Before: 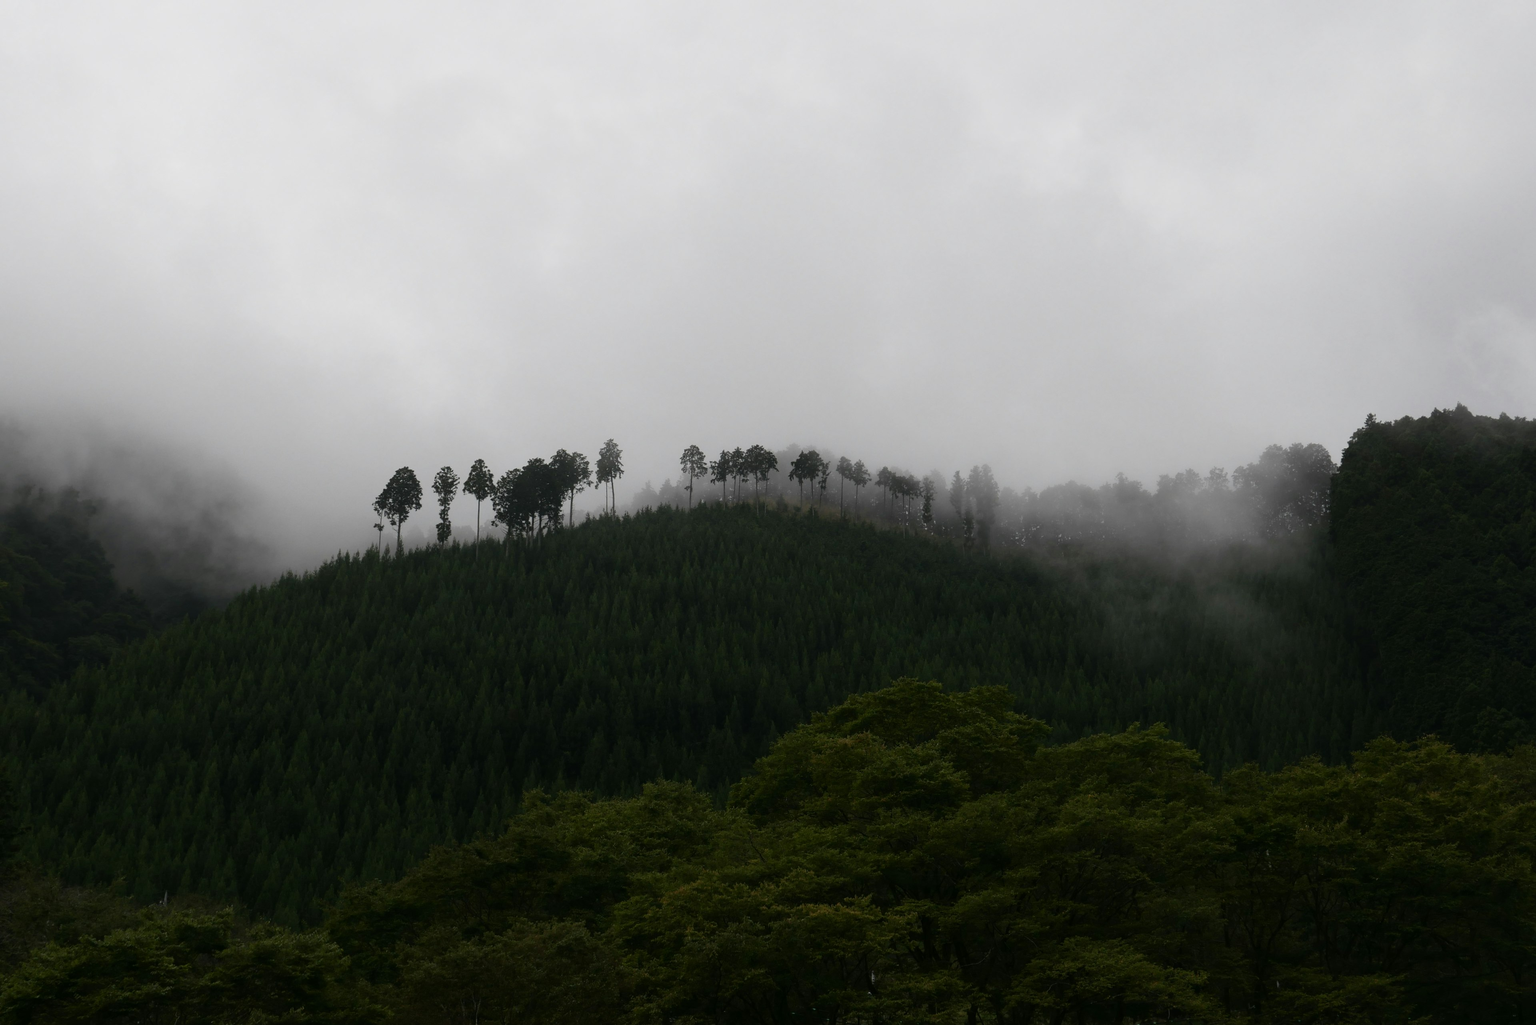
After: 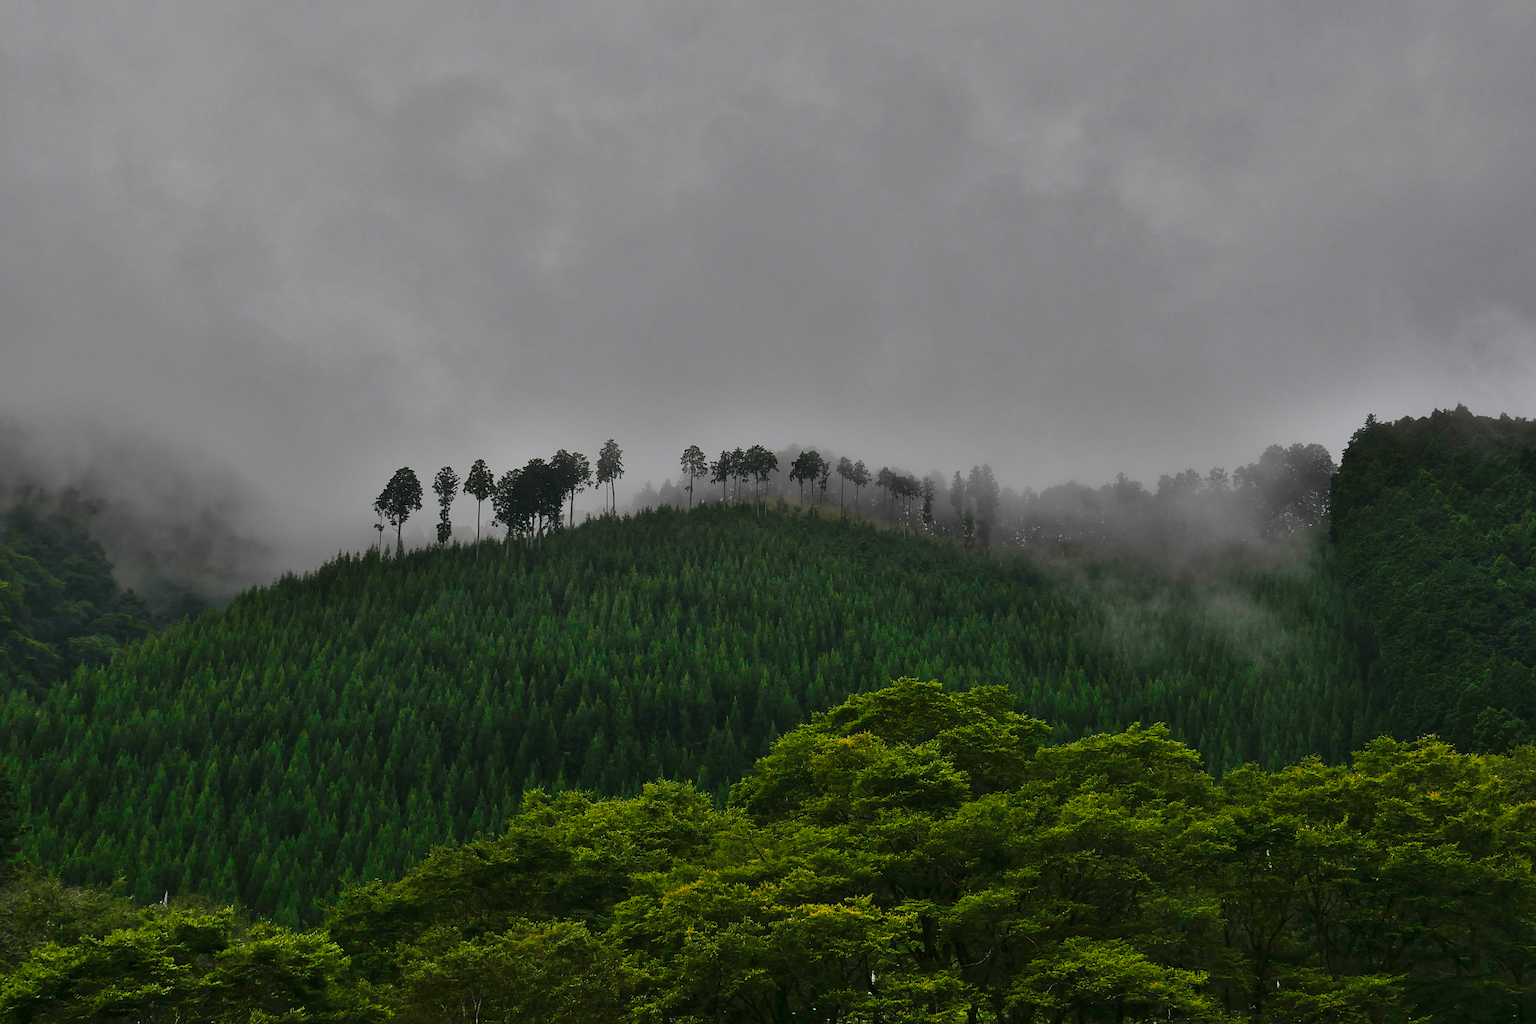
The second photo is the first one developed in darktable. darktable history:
shadows and highlights: shadows 80.73, white point adjustment -9.07, highlights -61.46, soften with gaussian
color balance rgb: perceptual saturation grading › global saturation 40%, global vibrance 15%
sharpen: on, module defaults
